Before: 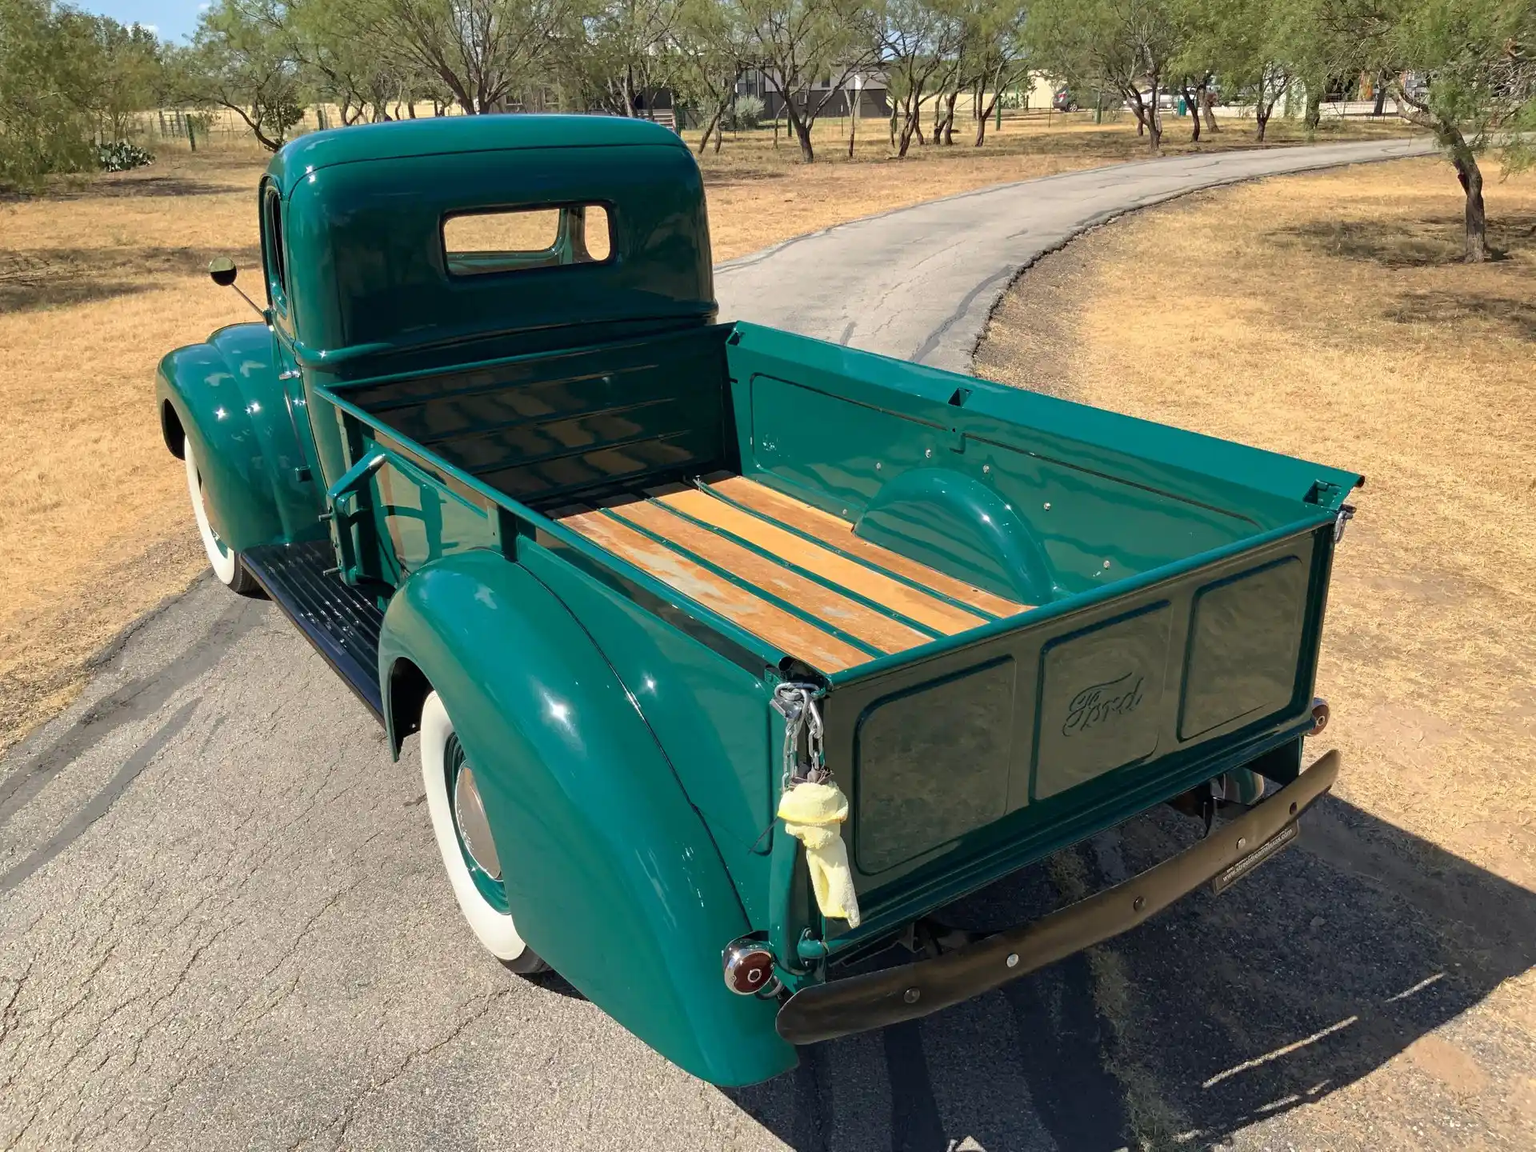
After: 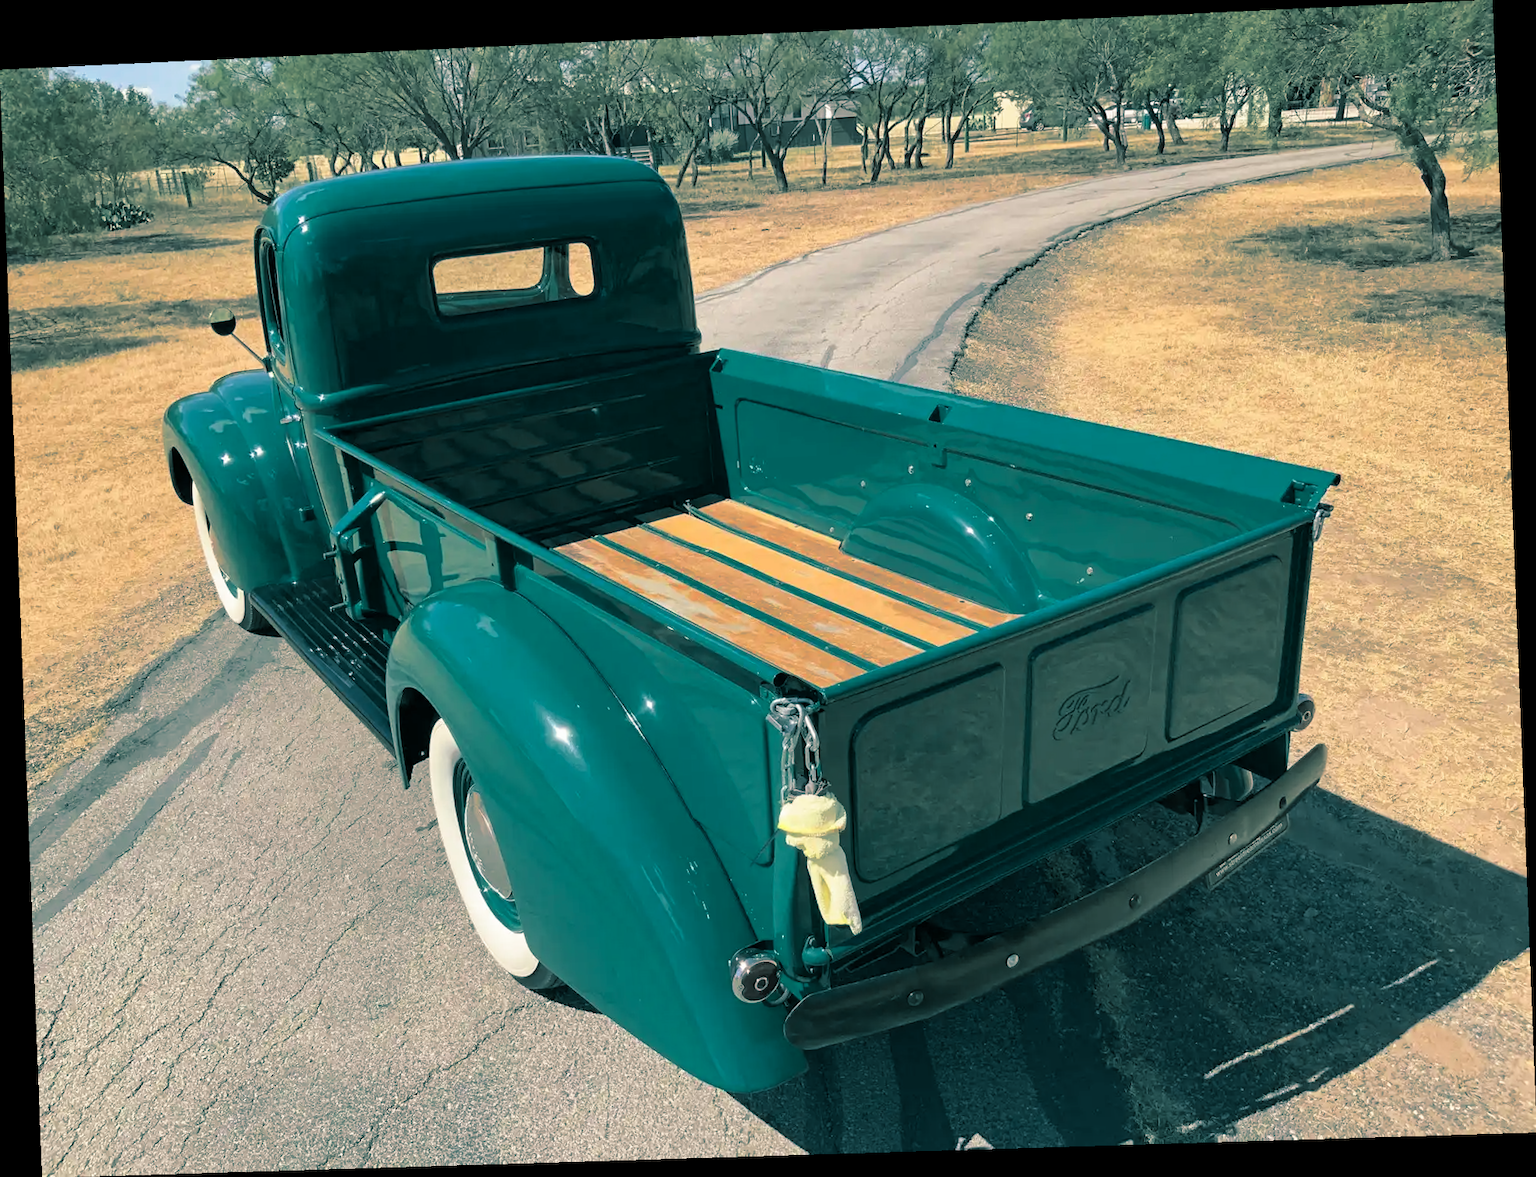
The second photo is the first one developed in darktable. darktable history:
rotate and perspective: rotation -2.22°, lens shift (horizontal) -0.022, automatic cropping off
split-toning: shadows › hue 186.43°, highlights › hue 49.29°, compress 30.29%
